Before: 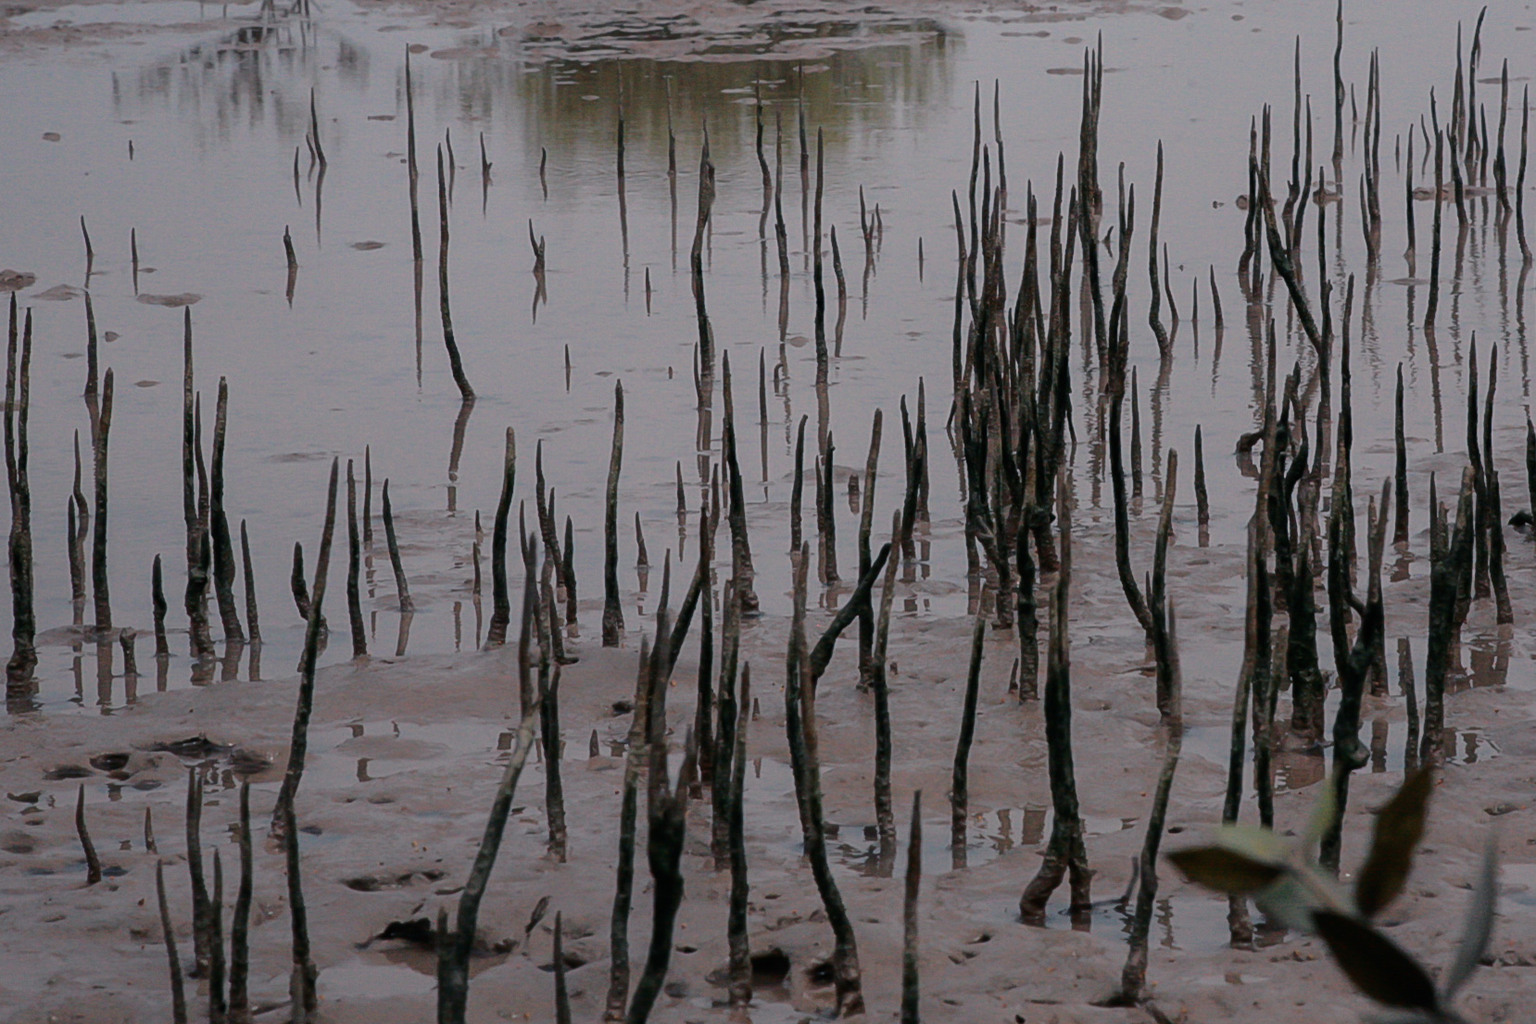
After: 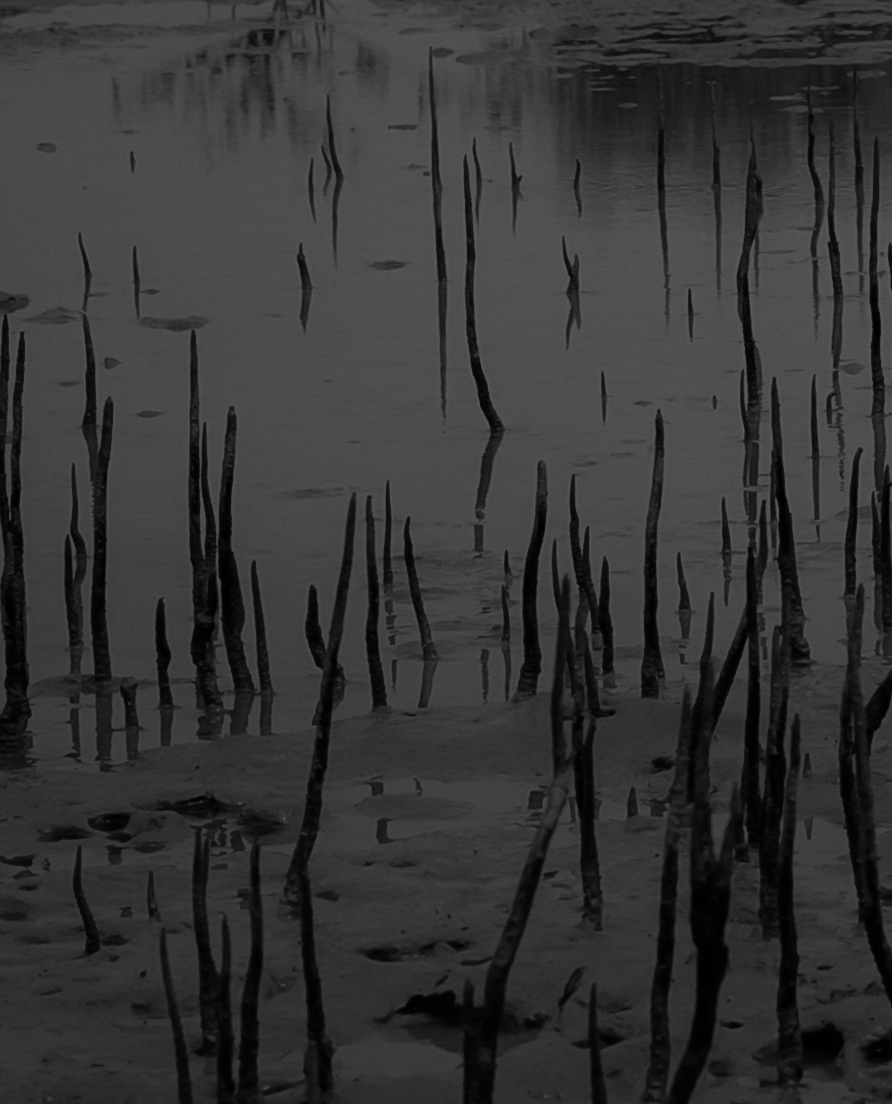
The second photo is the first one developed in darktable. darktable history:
crop: left 0.587%, right 45.588%, bottom 0.086%
monochrome: a 73.58, b 64.21
color balance rgb: perceptual saturation grading › global saturation 25%, global vibrance 20%
tone equalizer: -8 EV -2 EV, -7 EV -2 EV, -6 EV -2 EV, -5 EV -2 EV, -4 EV -2 EV, -3 EV -2 EV, -2 EV -2 EV, -1 EV -1.63 EV, +0 EV -2 EV
